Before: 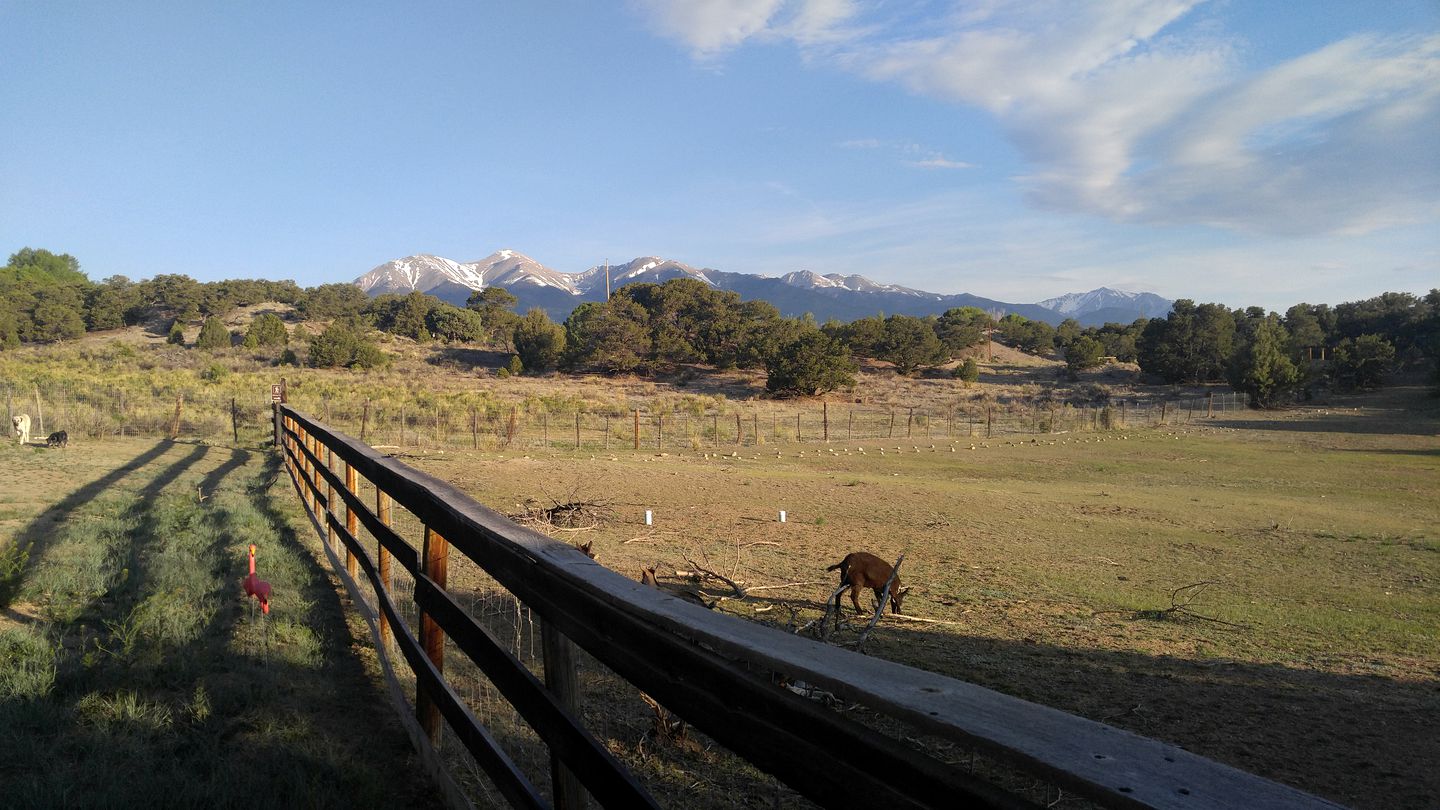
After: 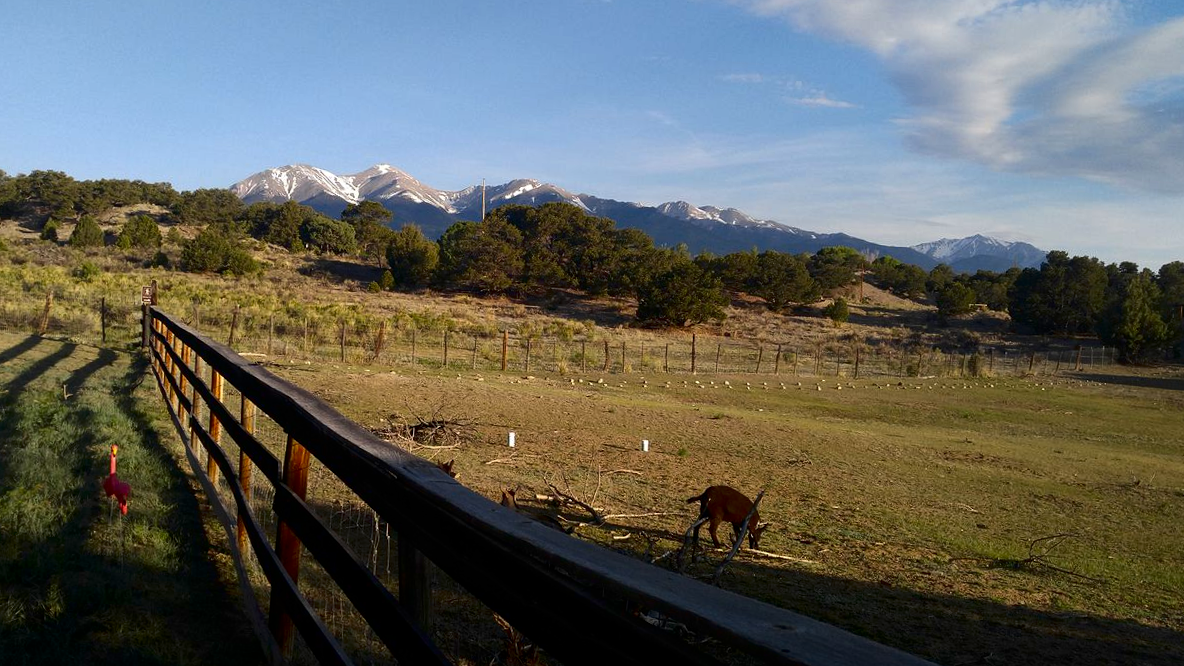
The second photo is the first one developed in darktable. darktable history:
contrast brightness saturation: contrast 0.129, brightness -0.237, saturation 0.138
crop and rotate: angle -3.14°, left 5.235%, top 5.23%, right 4.606%, bottom 4.553%
